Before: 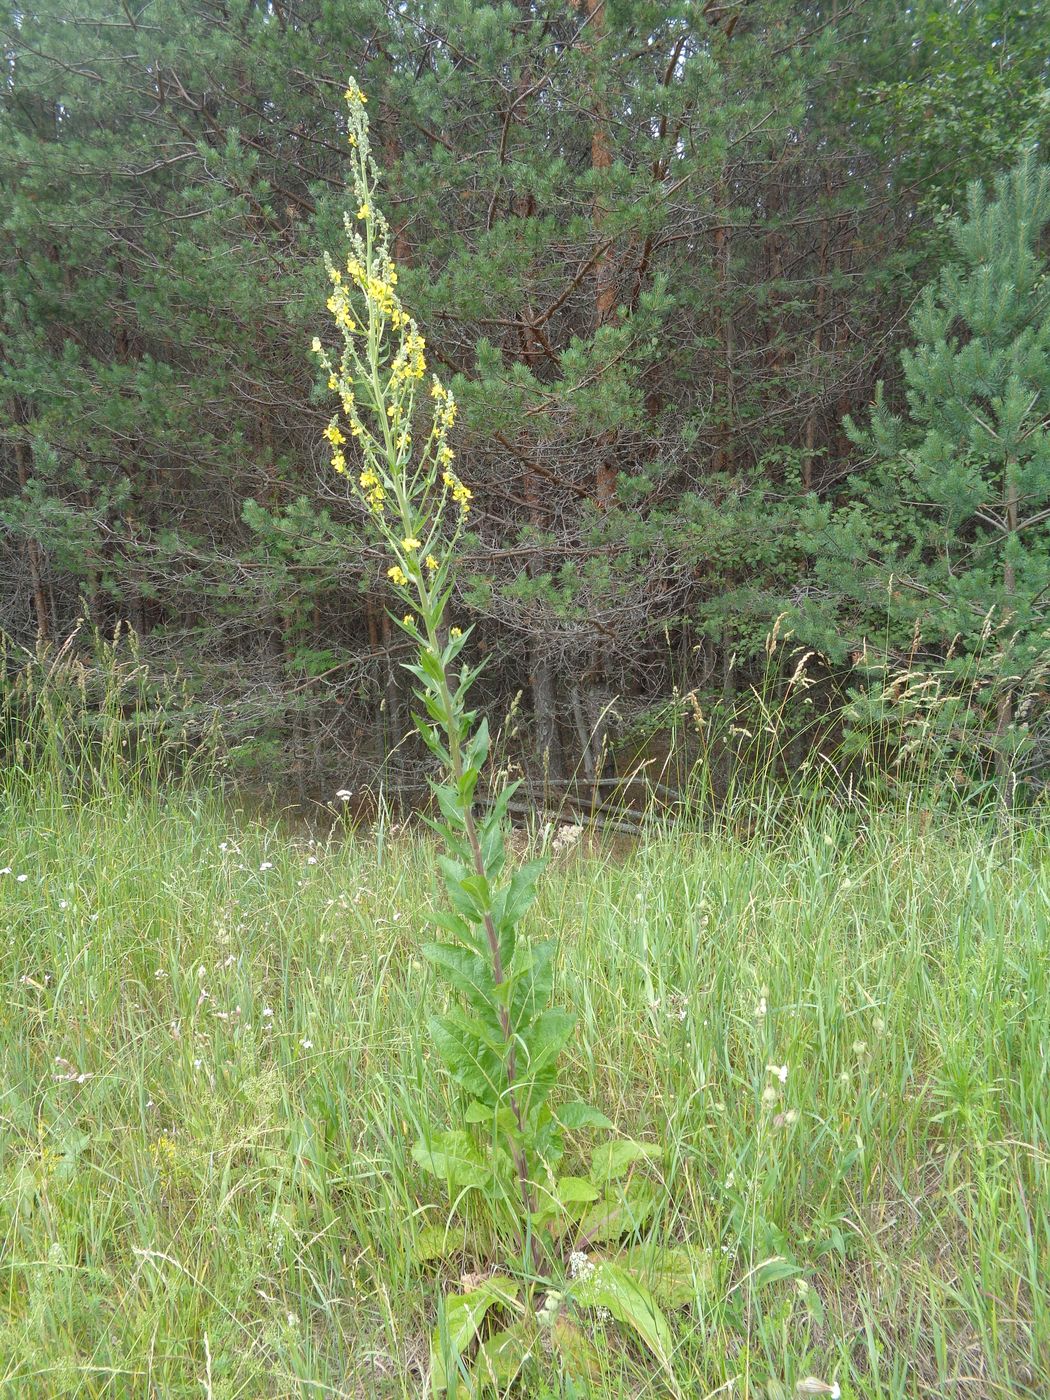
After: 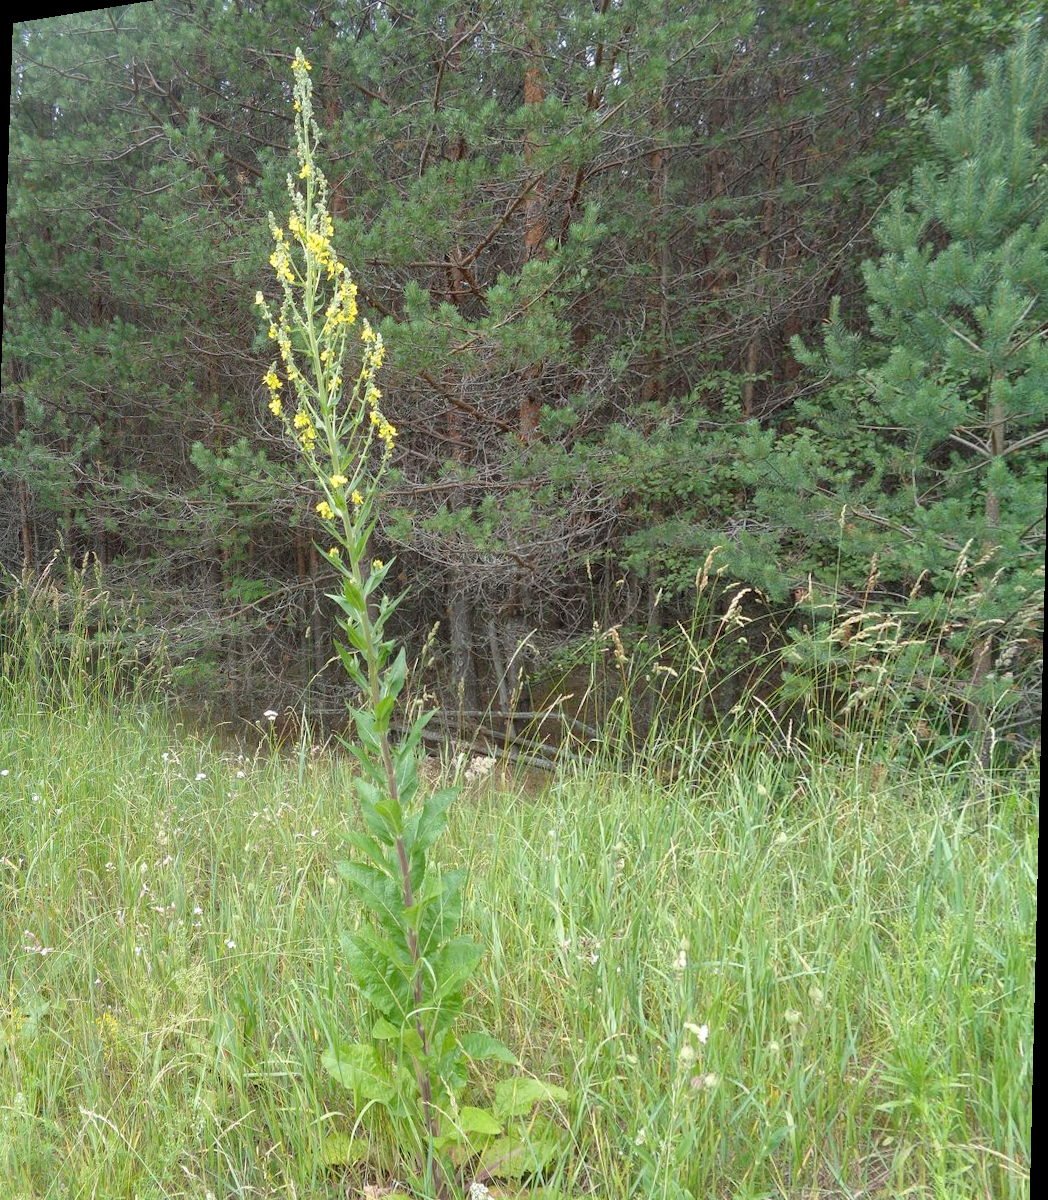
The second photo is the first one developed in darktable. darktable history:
rotate and perspective: rotation 1.69°, lens shift (vertical) -0.023, lens shift (horizontal) -0.291, crop left 0.025, crop right 0.988, crop top 0.092, crop bottom 0.842
exposure: black level correction 0.001, compensate highlight preservation false
